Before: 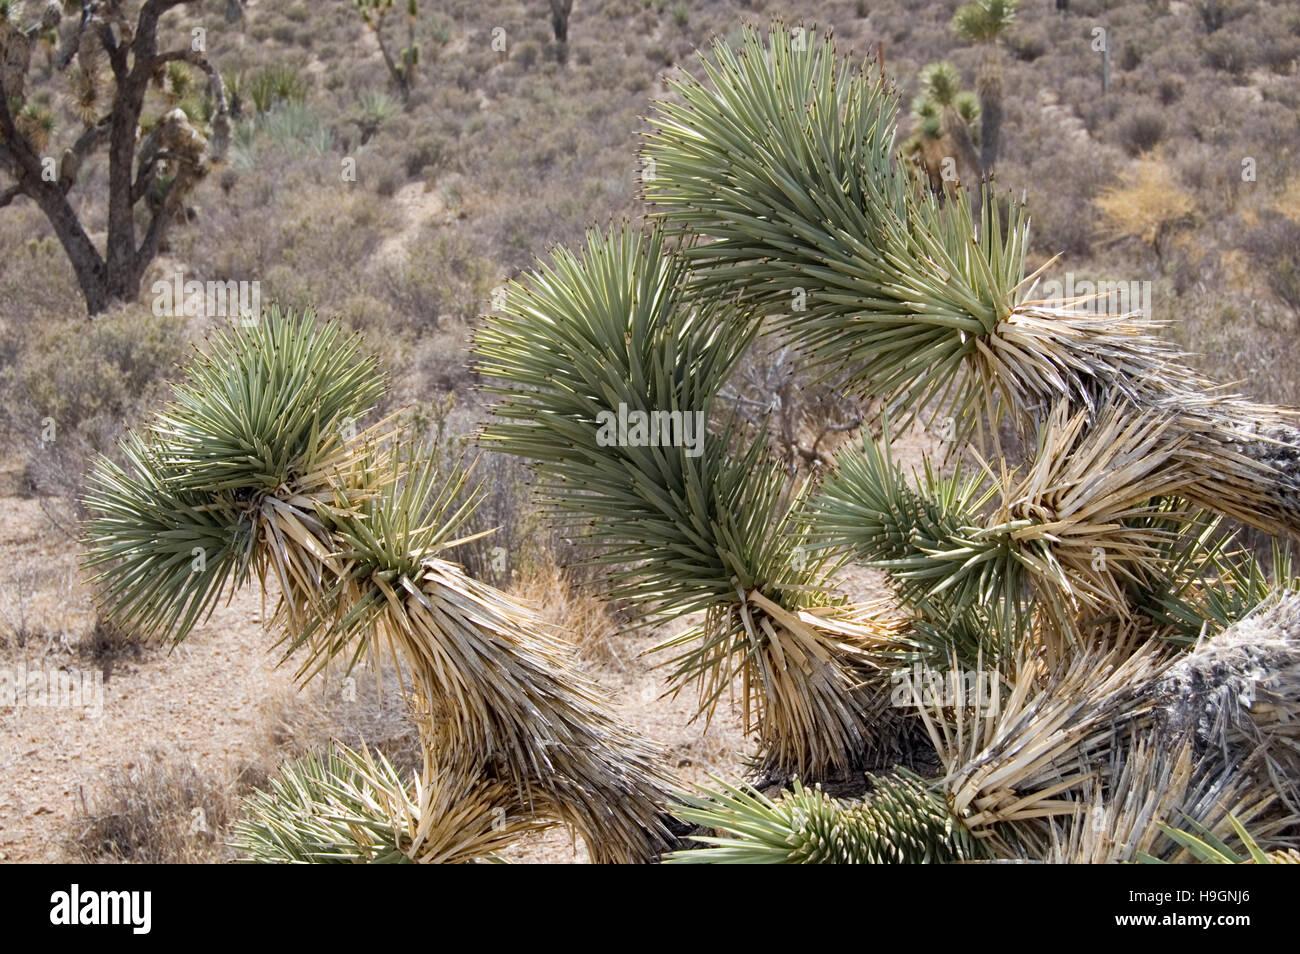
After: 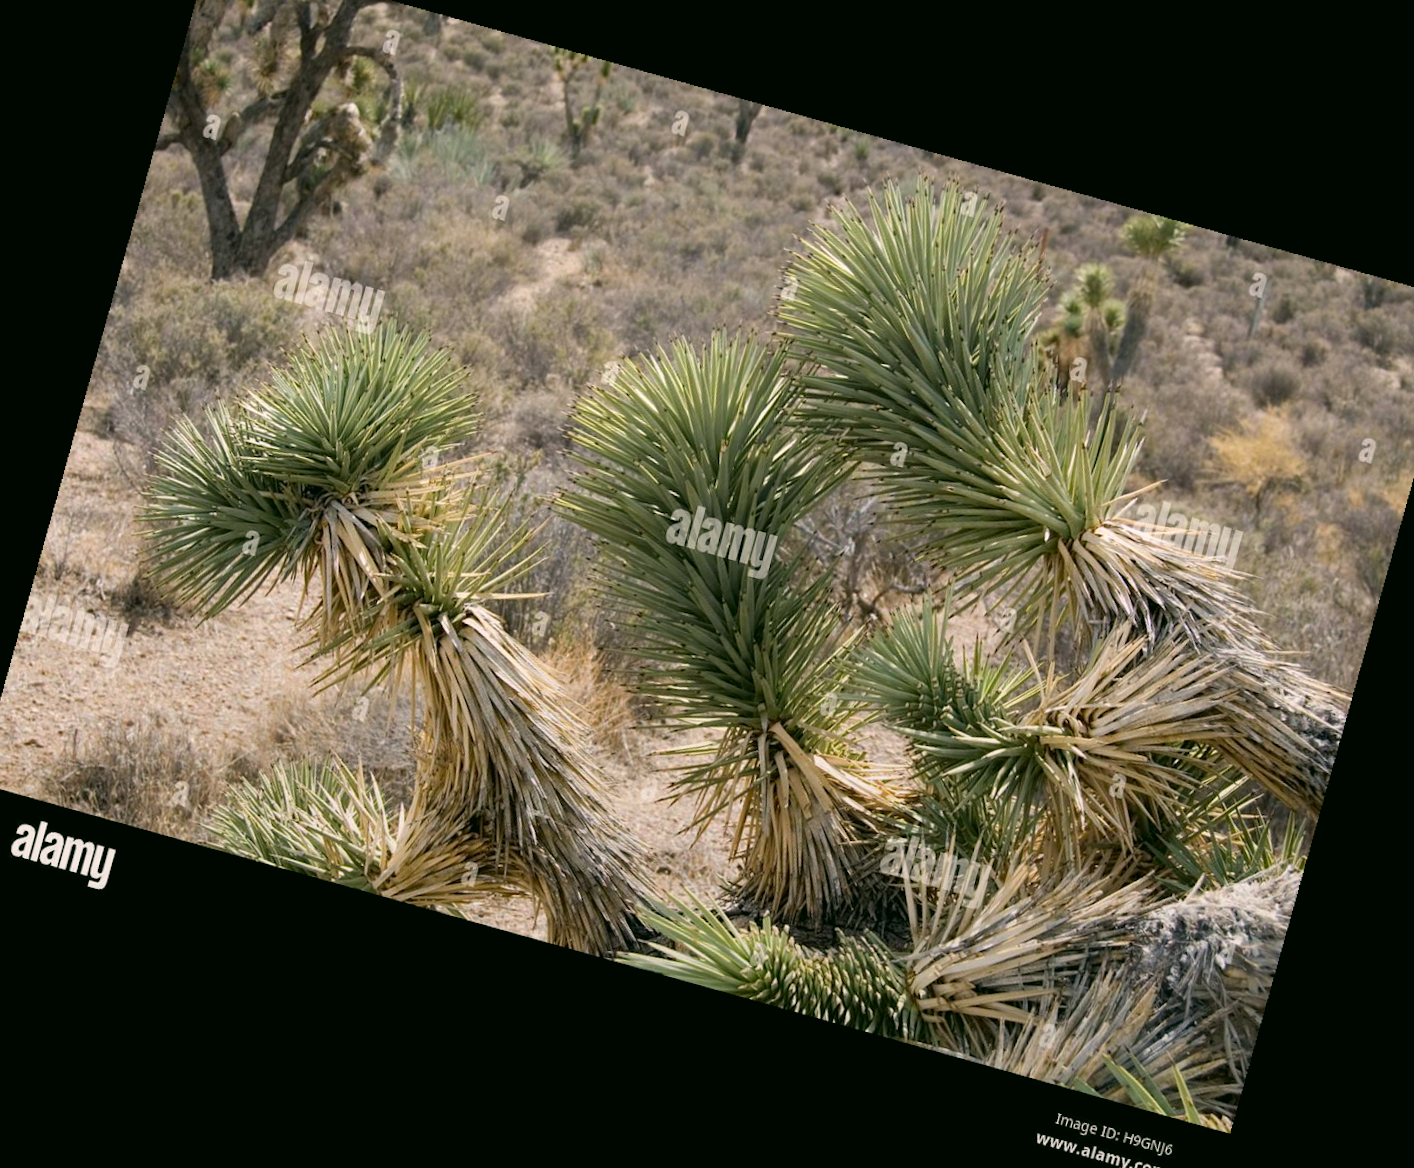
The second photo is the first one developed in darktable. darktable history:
rotate and perspective: rotation 13.27°, automatic cropping off
graduated density: rotation -180°, offset 24.95
color correction: highlights a* 4.02, highlights b* 4.98, shadows a* -7.55, shadows b* 4.98
crop and rotate: angle -2.38°
